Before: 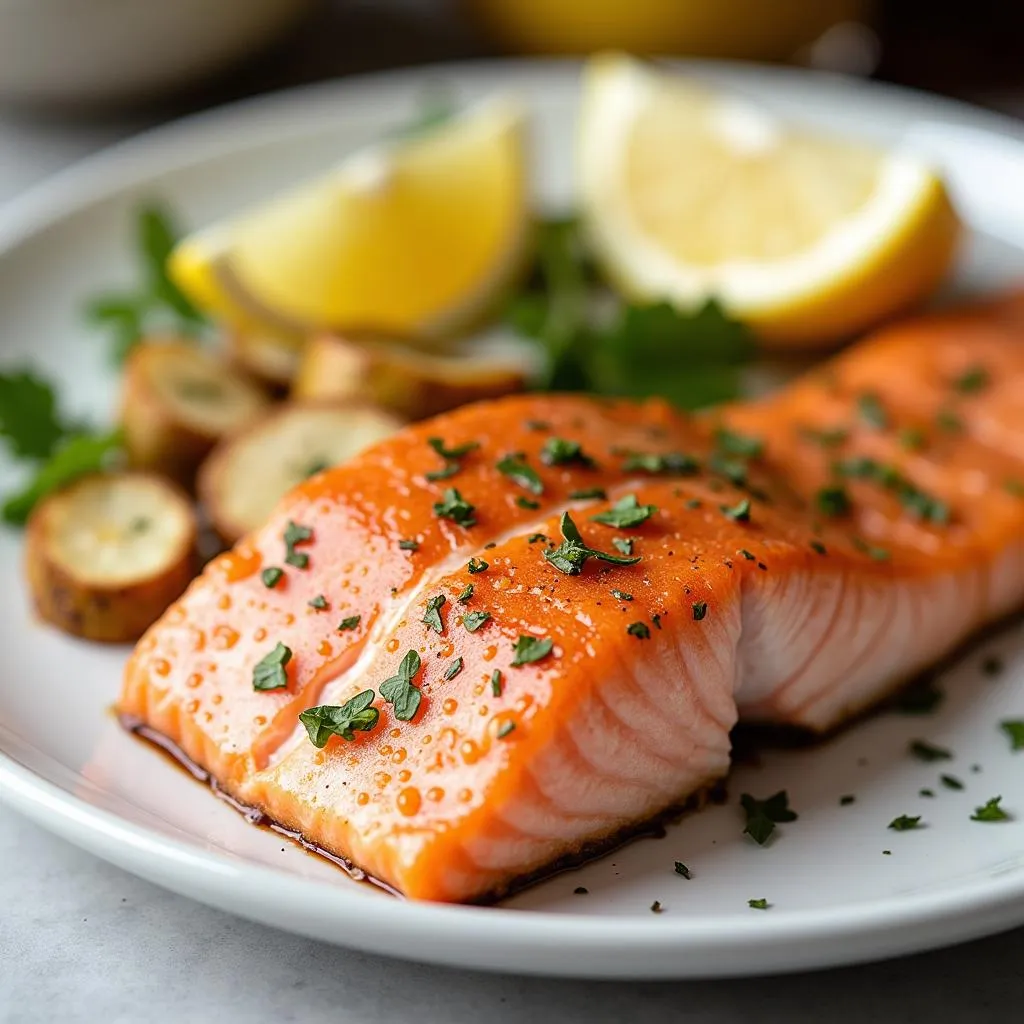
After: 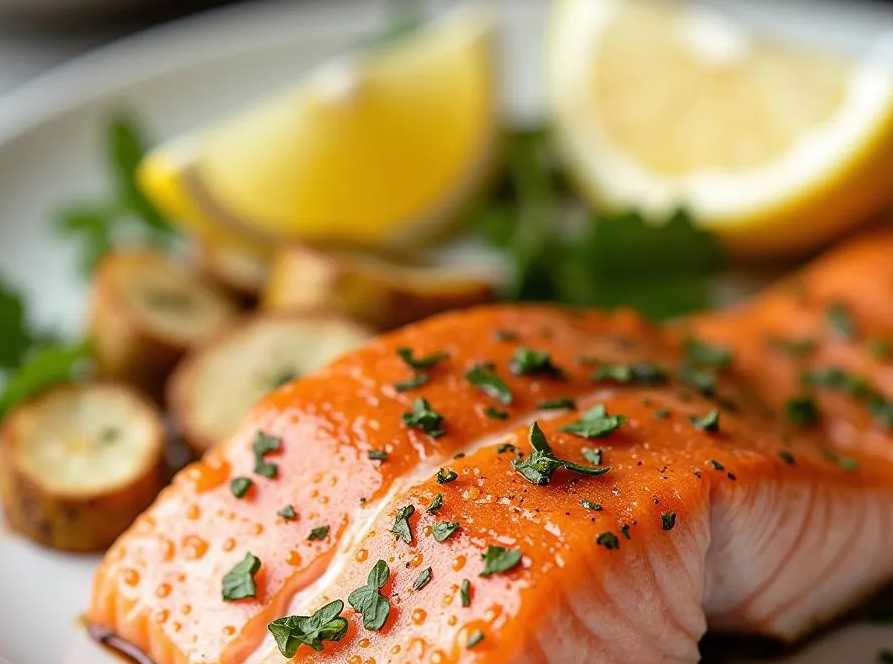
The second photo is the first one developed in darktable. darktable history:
crop: left 3.12%, top 8.86%, right 9.612%, bottom 26.164%
